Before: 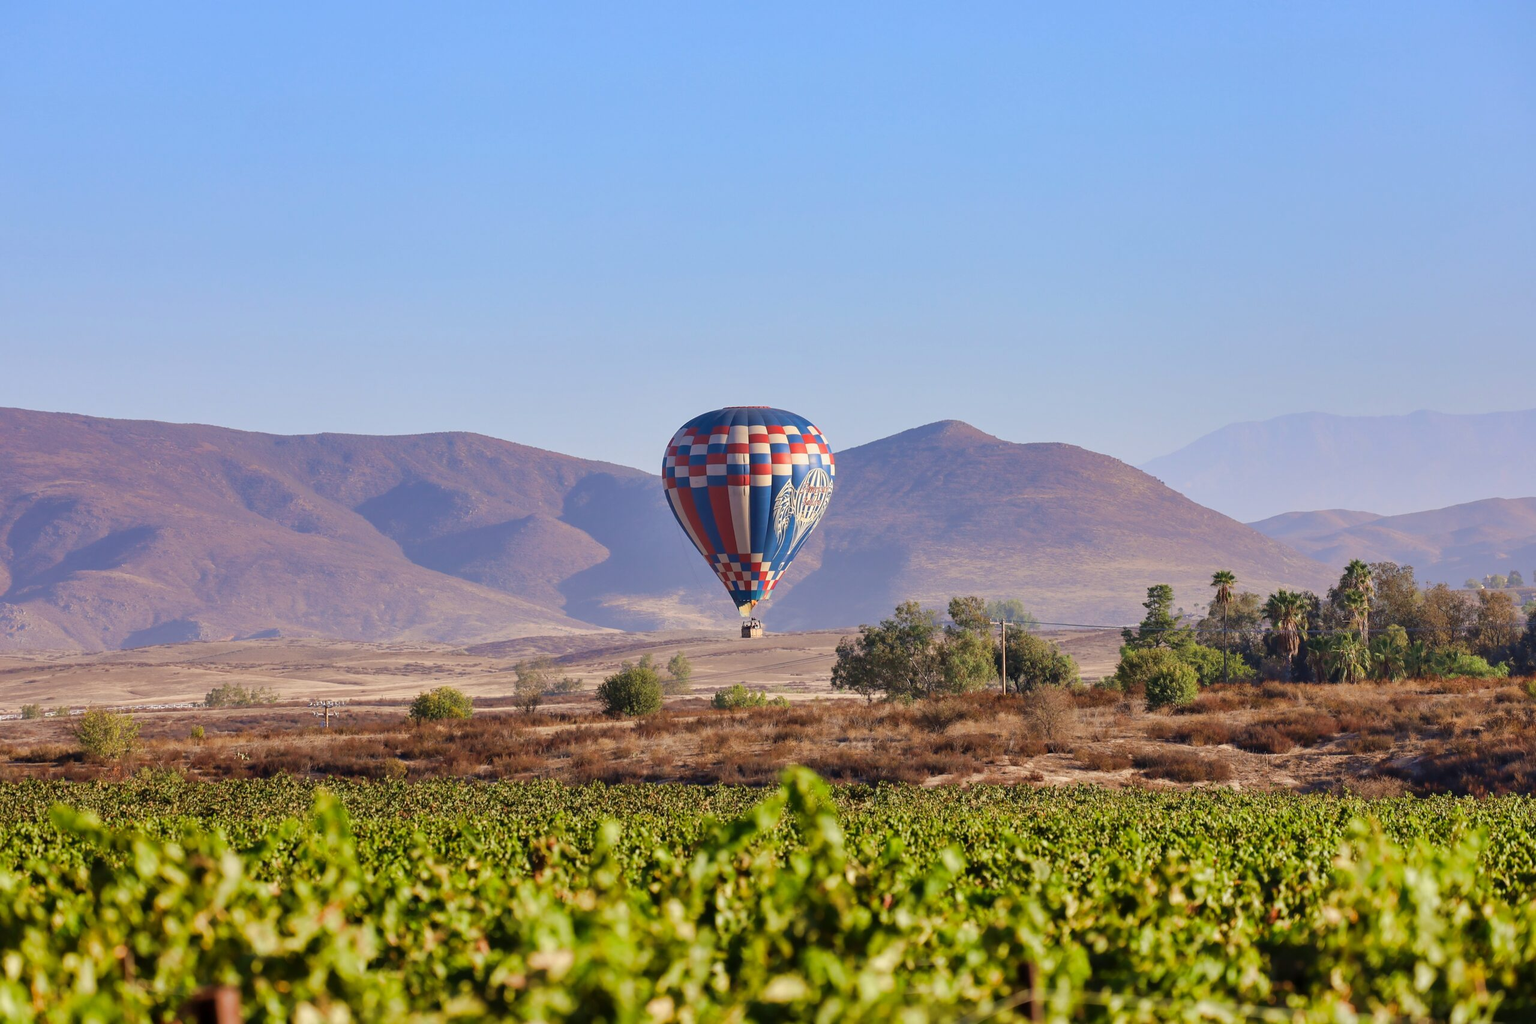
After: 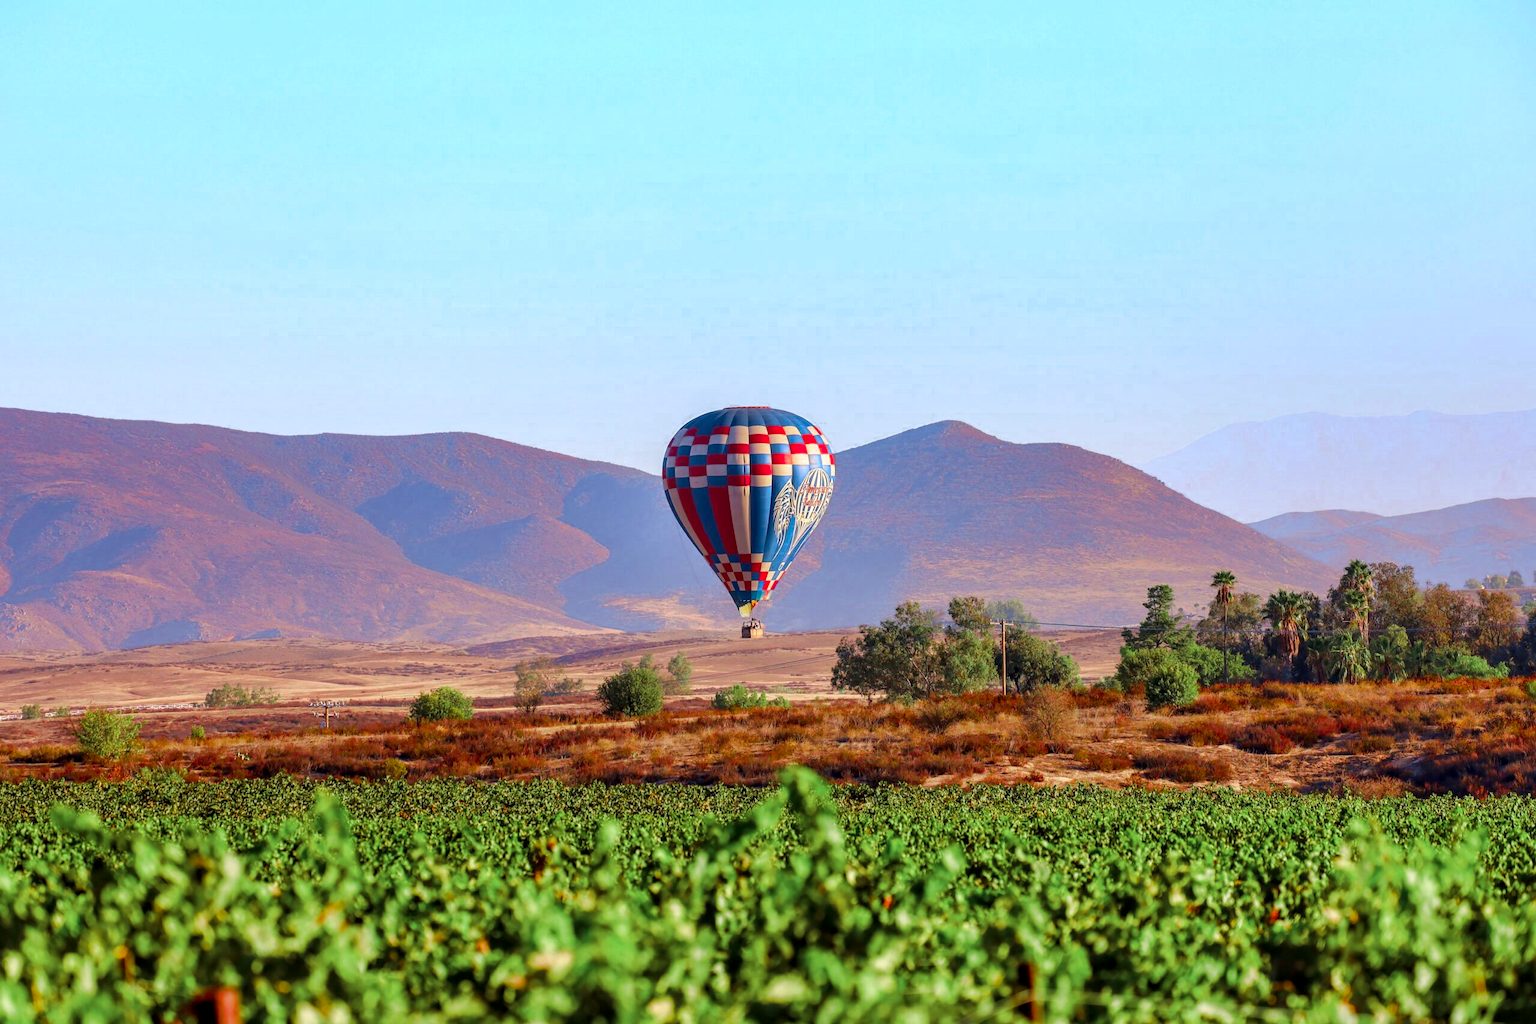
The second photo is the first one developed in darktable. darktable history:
local contrast: detail 130%
color balance rgb: linear chroma grading › global chroma 15%, perceptual saturation grading › global saturation 30%
color zones: curves: ch0 [(0, 0.466) (0.128, 0.466) (0.25, 0.5) (0.375, 0.456) (0.5, 0.5) (0.625, 0.5) (0.737, 0.652) (0.875, 0.5)]; ch1 [(0, 0.603) (0.125, 0.618) (0.261, 0.348) (0.372, 0.353) (0.497, 0.363) (0.611, 0.45) (0.731, 0.427) (0.875, 0.518) (0.998, 0.652)]; ch2 [(0, 0.559) (0.125, 0.451) (0.253, 0.564) (0.37, 0.578) (0.5, 0.466) (0.625, 0.471) (0.731, 0.471) (0.88, 0.485)]
